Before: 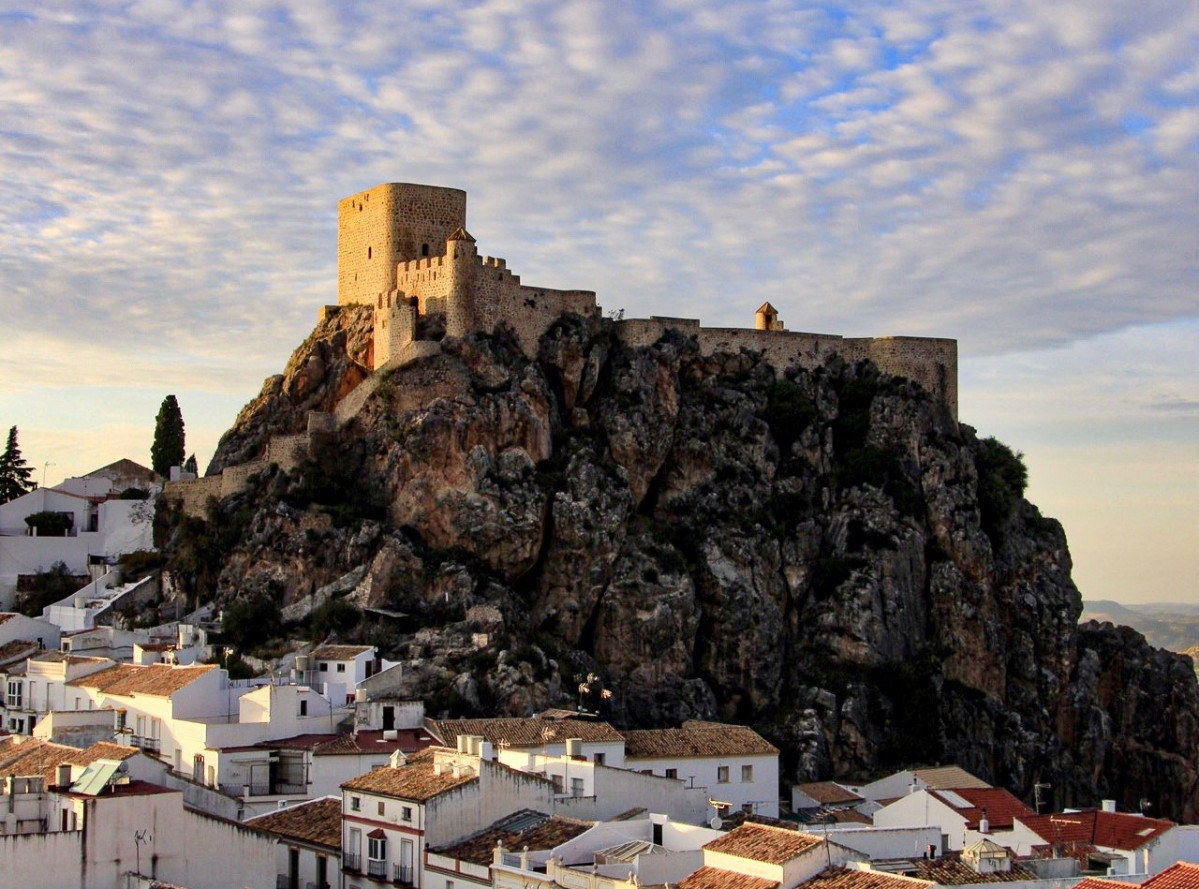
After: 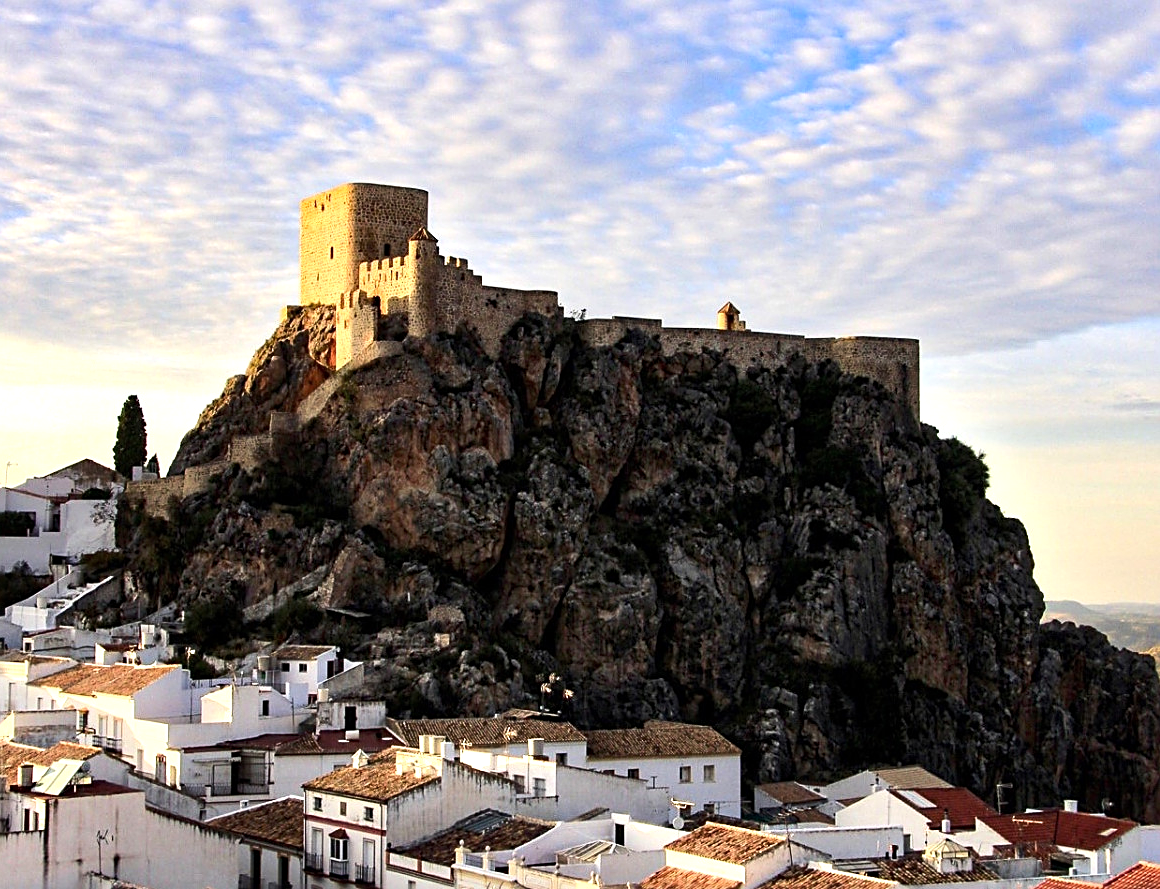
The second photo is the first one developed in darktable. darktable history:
crop and rotate: left 3.238%
tone equalizer: -8 EV 0.001 EV, -7 EV -0.002 EV, -6 EV 0.002 EV, -5 EV -0.03 EV, -4 EV -0.116 EV, -3 EV -0.169 EV, -2 EV 0.24 EV, -1 EV 0.702 EV, +0 EV 0.493 EV
sharpen: on, module defaults
